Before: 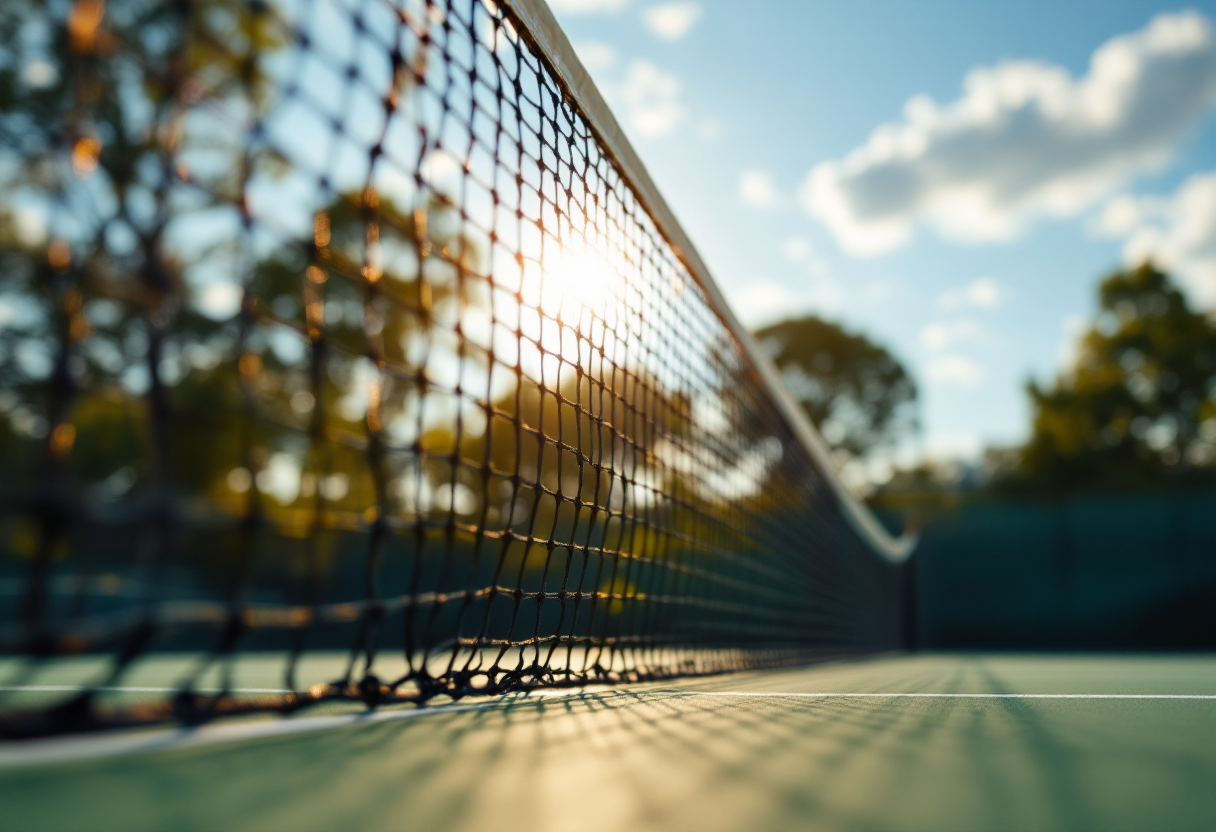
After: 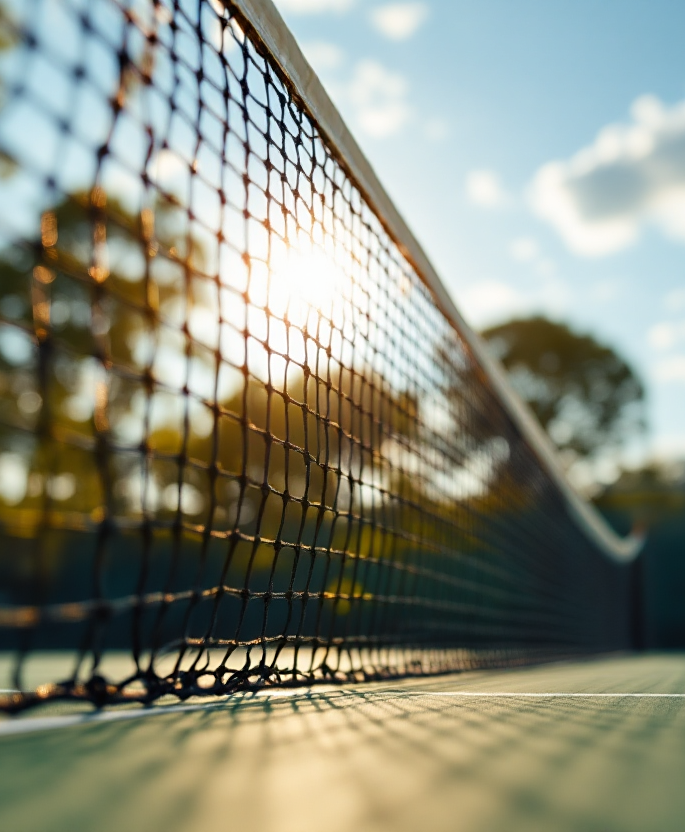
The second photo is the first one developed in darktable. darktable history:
sharpen: amount 0.214
crop and rotate: left 22.528%, right 21.11%
